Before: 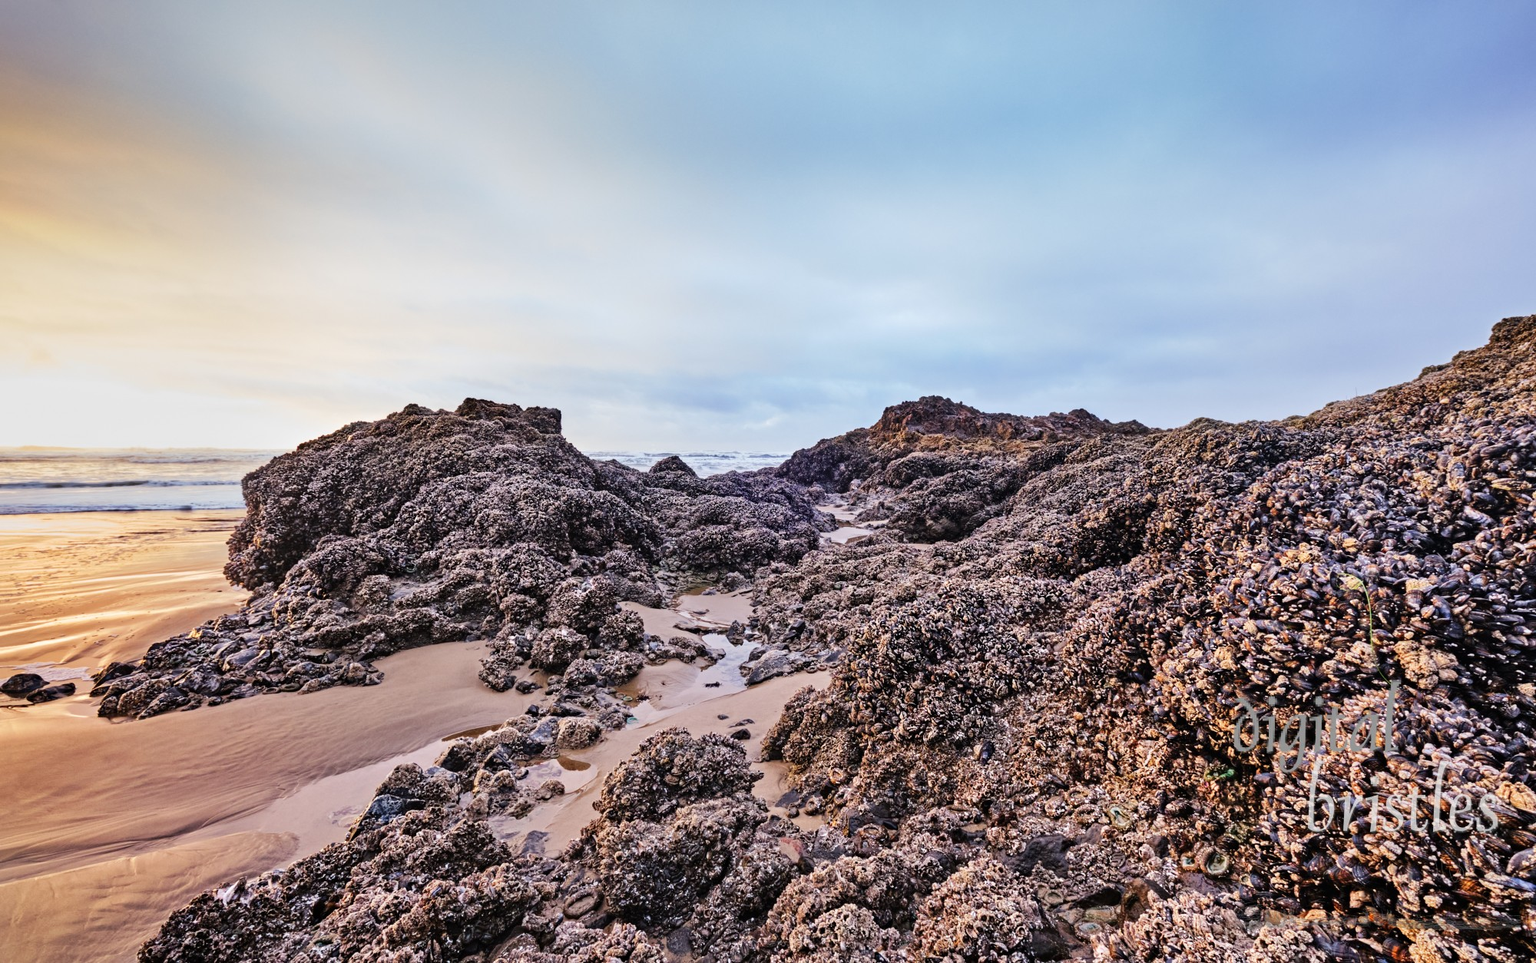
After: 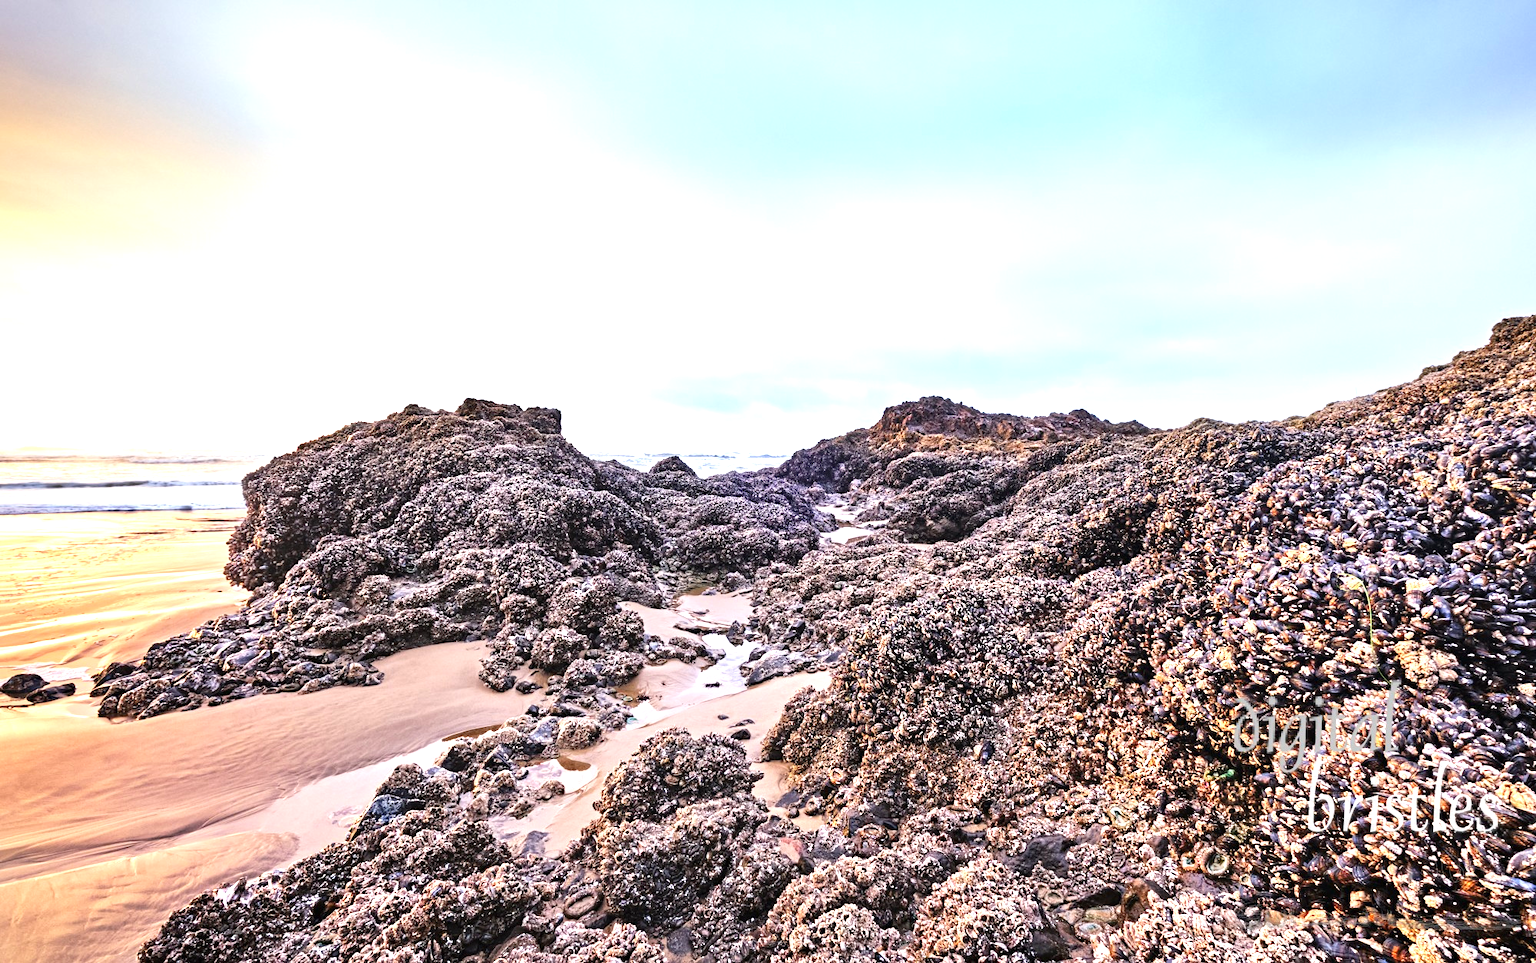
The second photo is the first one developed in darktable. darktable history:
local contrast: mode bilateral grid, contrast 99, coarseness 100, detail 95%, midtone range 0.2
exposure: exposure 1 EV, compensate exposure bias true, compensate highlight preservation false
